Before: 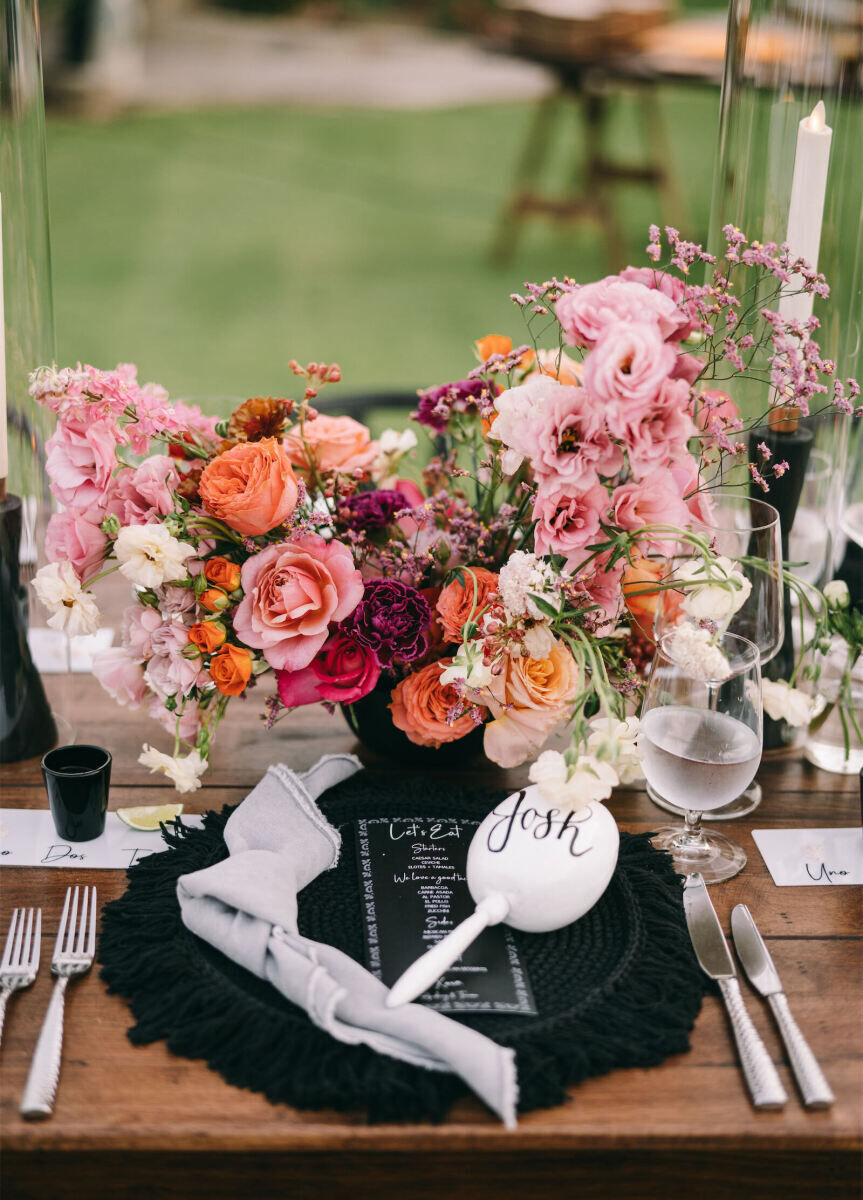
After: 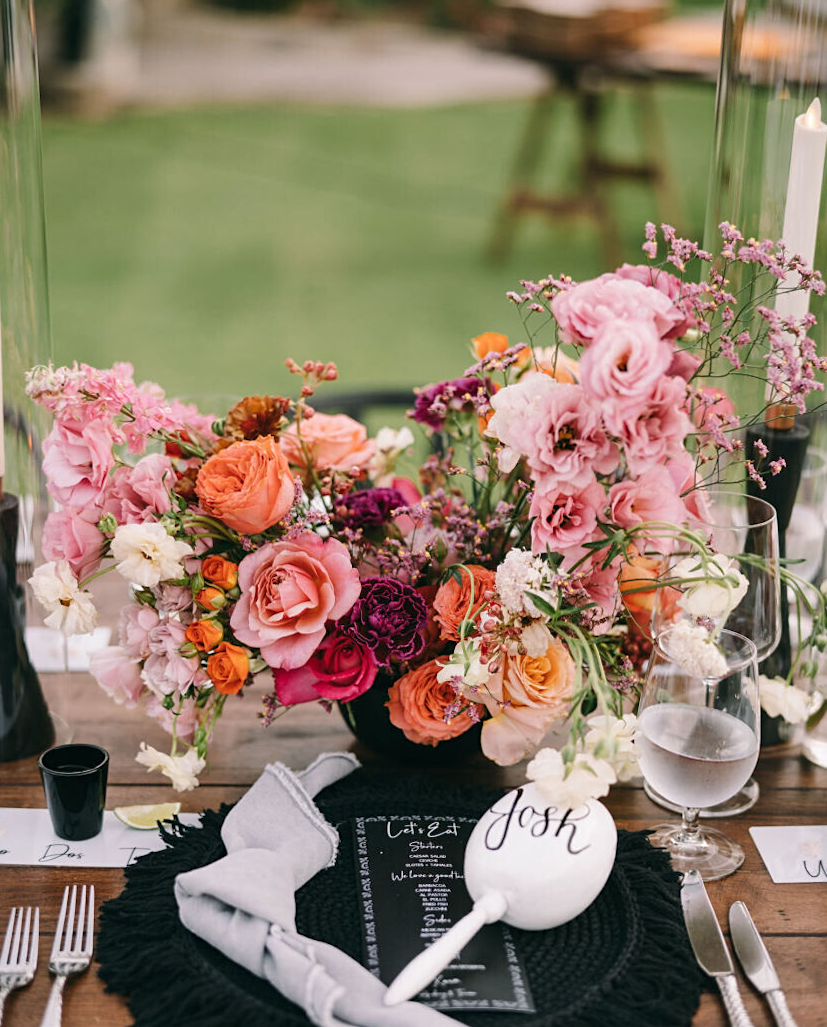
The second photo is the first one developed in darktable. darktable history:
sharpen: amount 0.212
crop and rotate: angle 0.146°, left 0.25%, right 3.547%, bottom 14.091%
